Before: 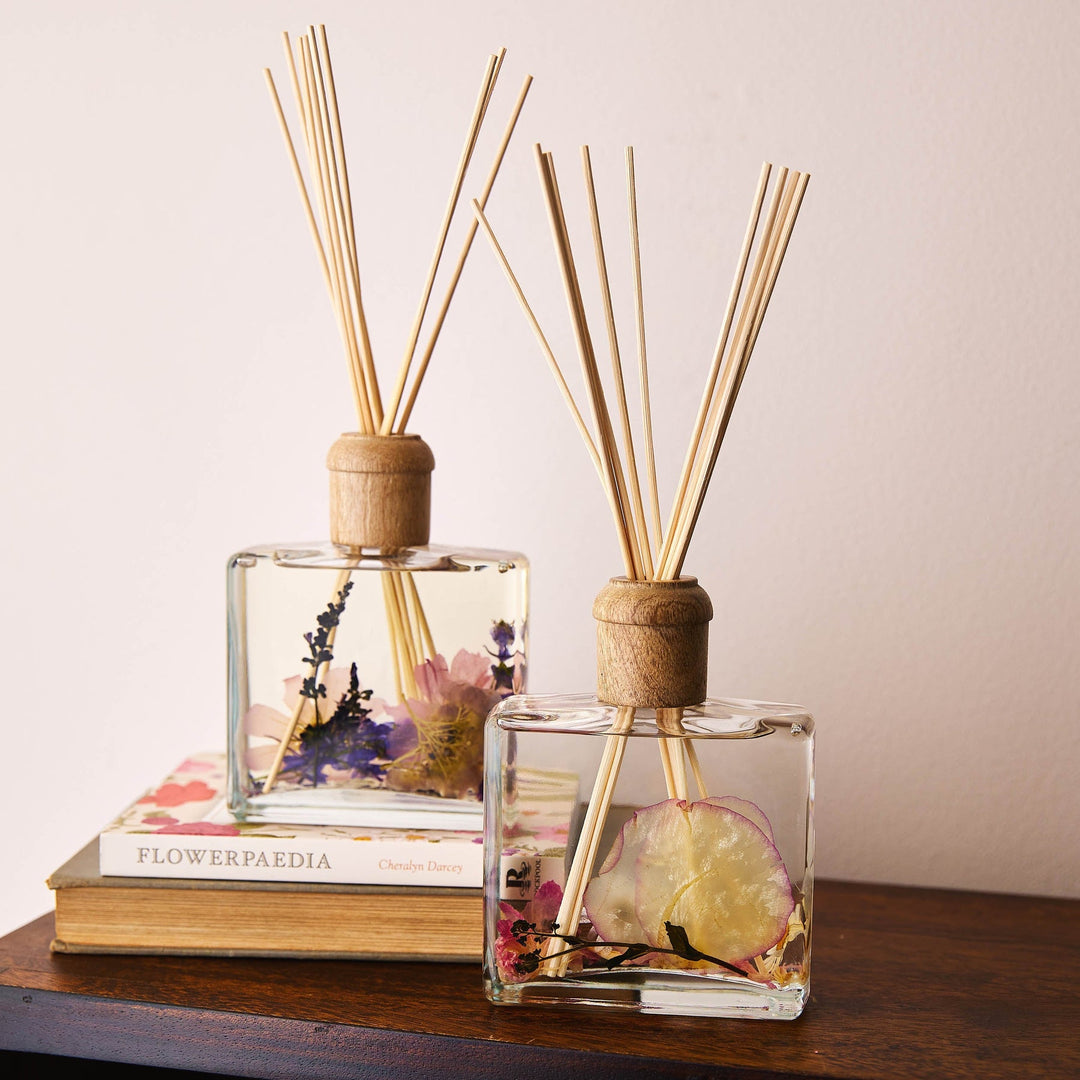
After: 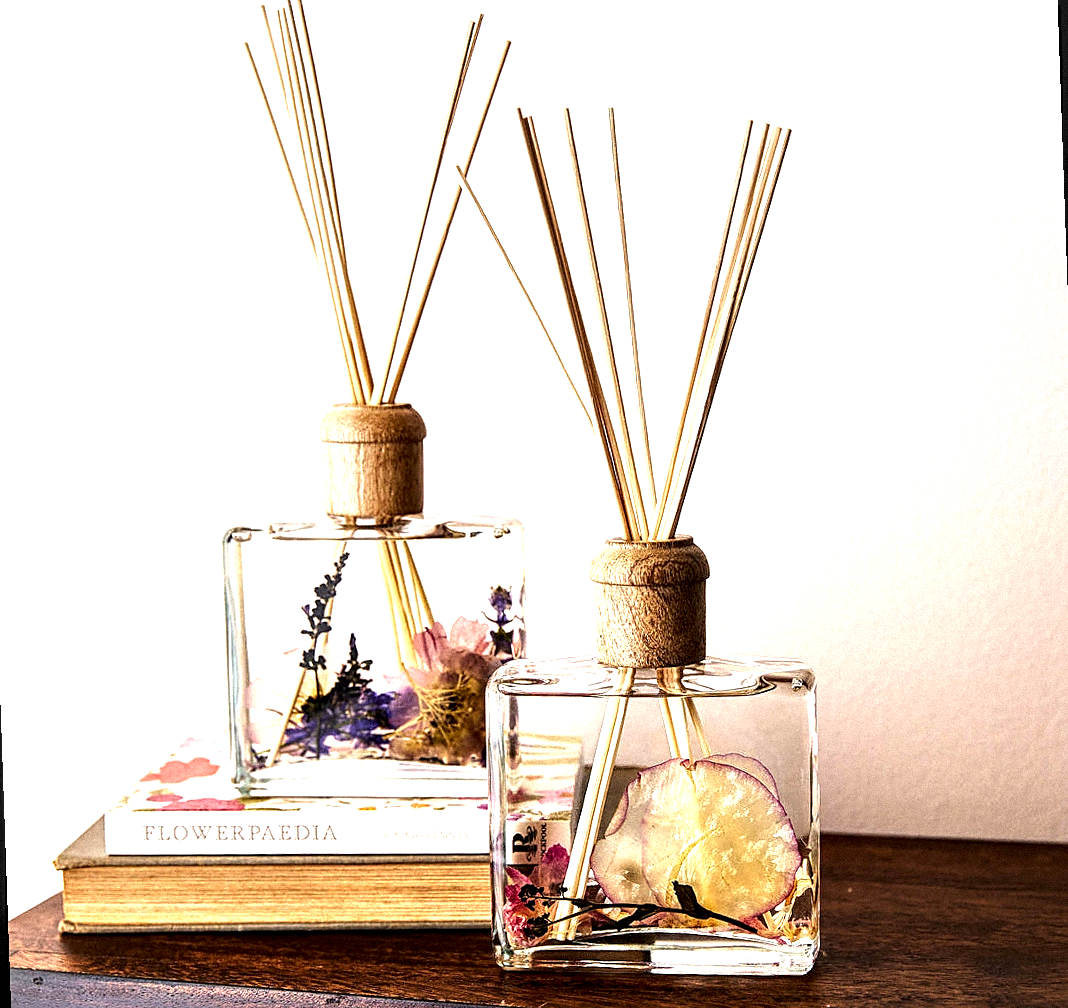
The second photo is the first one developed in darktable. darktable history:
rotate and perspective: rotation -2°, crop left 0.022, crop right 0.978, crop top 0.049, crop bottom 0.951
local contrast: highlights 80%, shadows 57%, detail 175%, midtone range 0.602
exposure: exposure 0.6 EV, compensate highlight preservation false
tone equalizer: -8 EV -0.417 EV, -7 EV -0.389 EV, -6 EV -0.333 EV, -5 EV -0.222 EV, -3 EV 0.222 EV, -2 EV 0.333 EV, -1 EV 0.389 EV, +0 EV 0.417 EV, edges refinement/feathering 500, mask exposure compensation -1.57 EV, preserve details no
grain: mid-tones bias 0%
sharpen: on, module defaults
